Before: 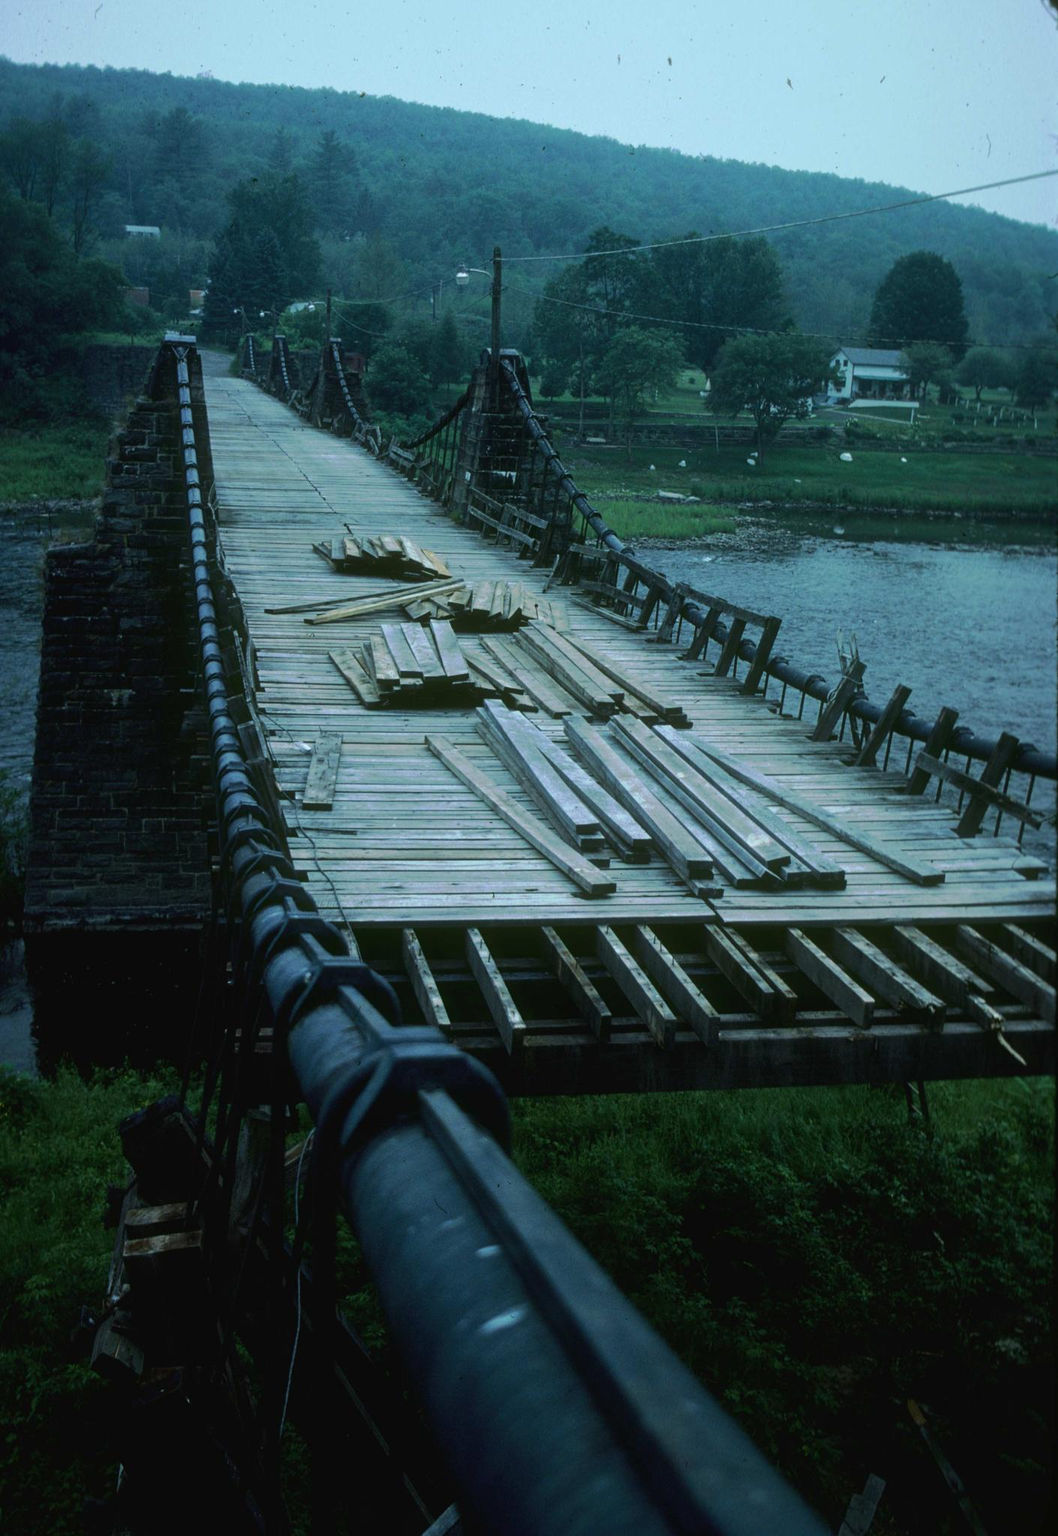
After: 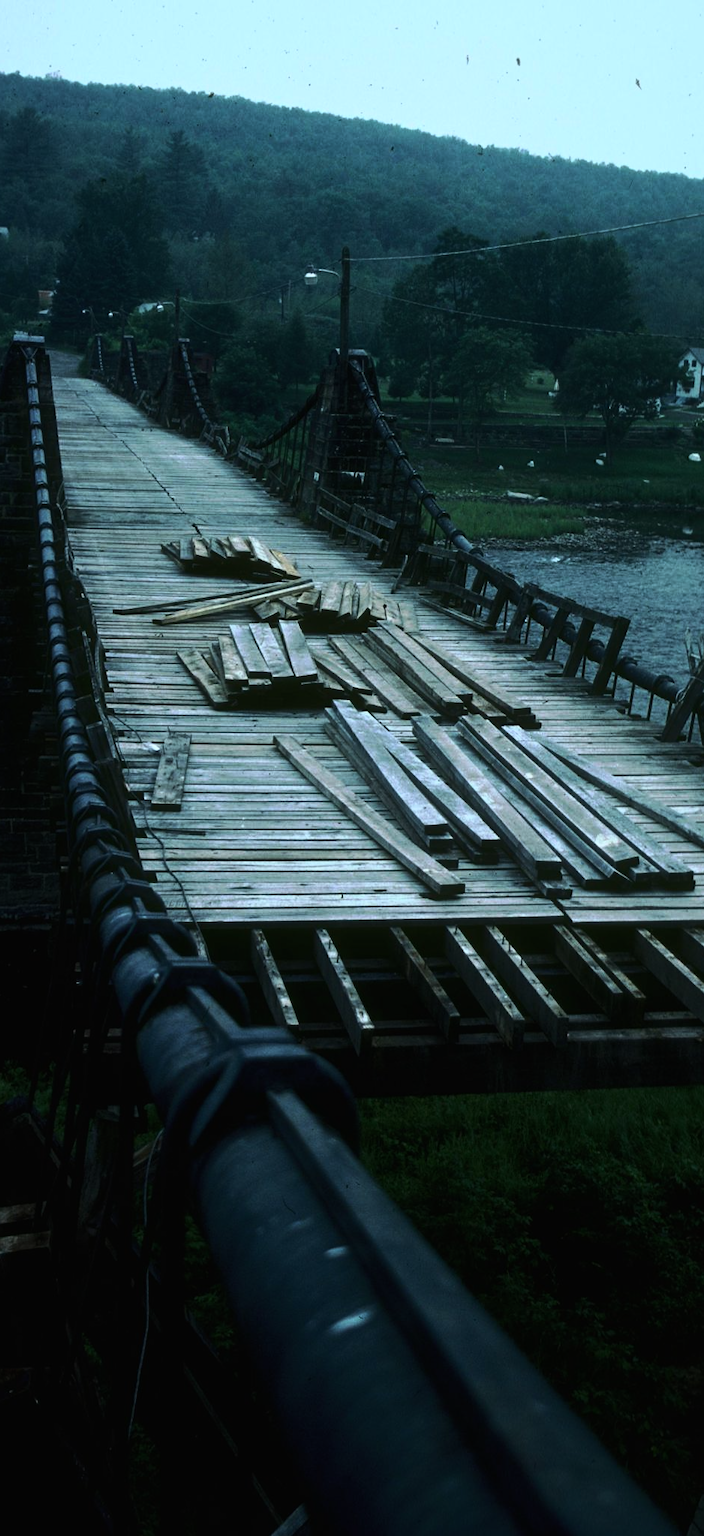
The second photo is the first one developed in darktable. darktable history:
crop and rotate: left 14.436%, right 18.898%
tone curve: curves: ch0 [(0, 0) (0.56, 0.467) (0.846, 0.934) (1, 1)]
